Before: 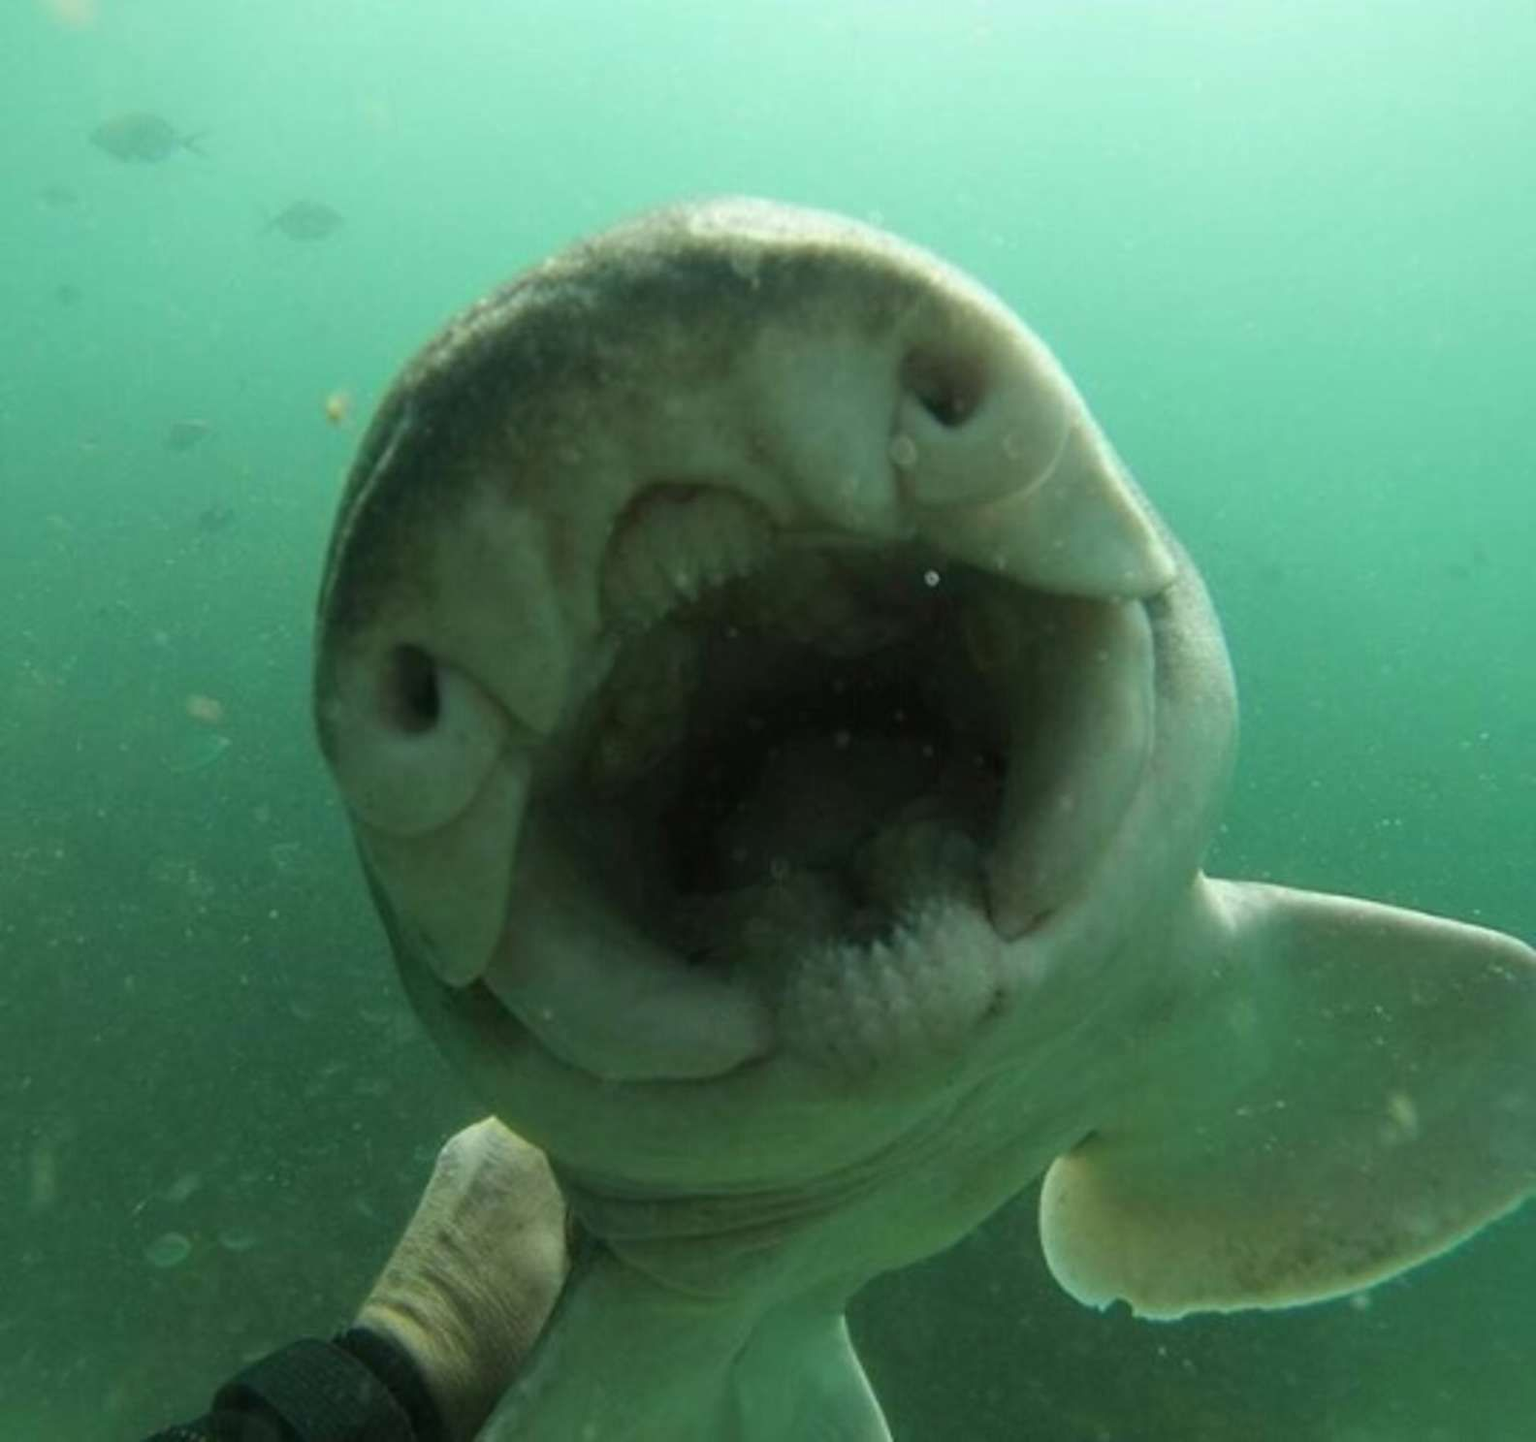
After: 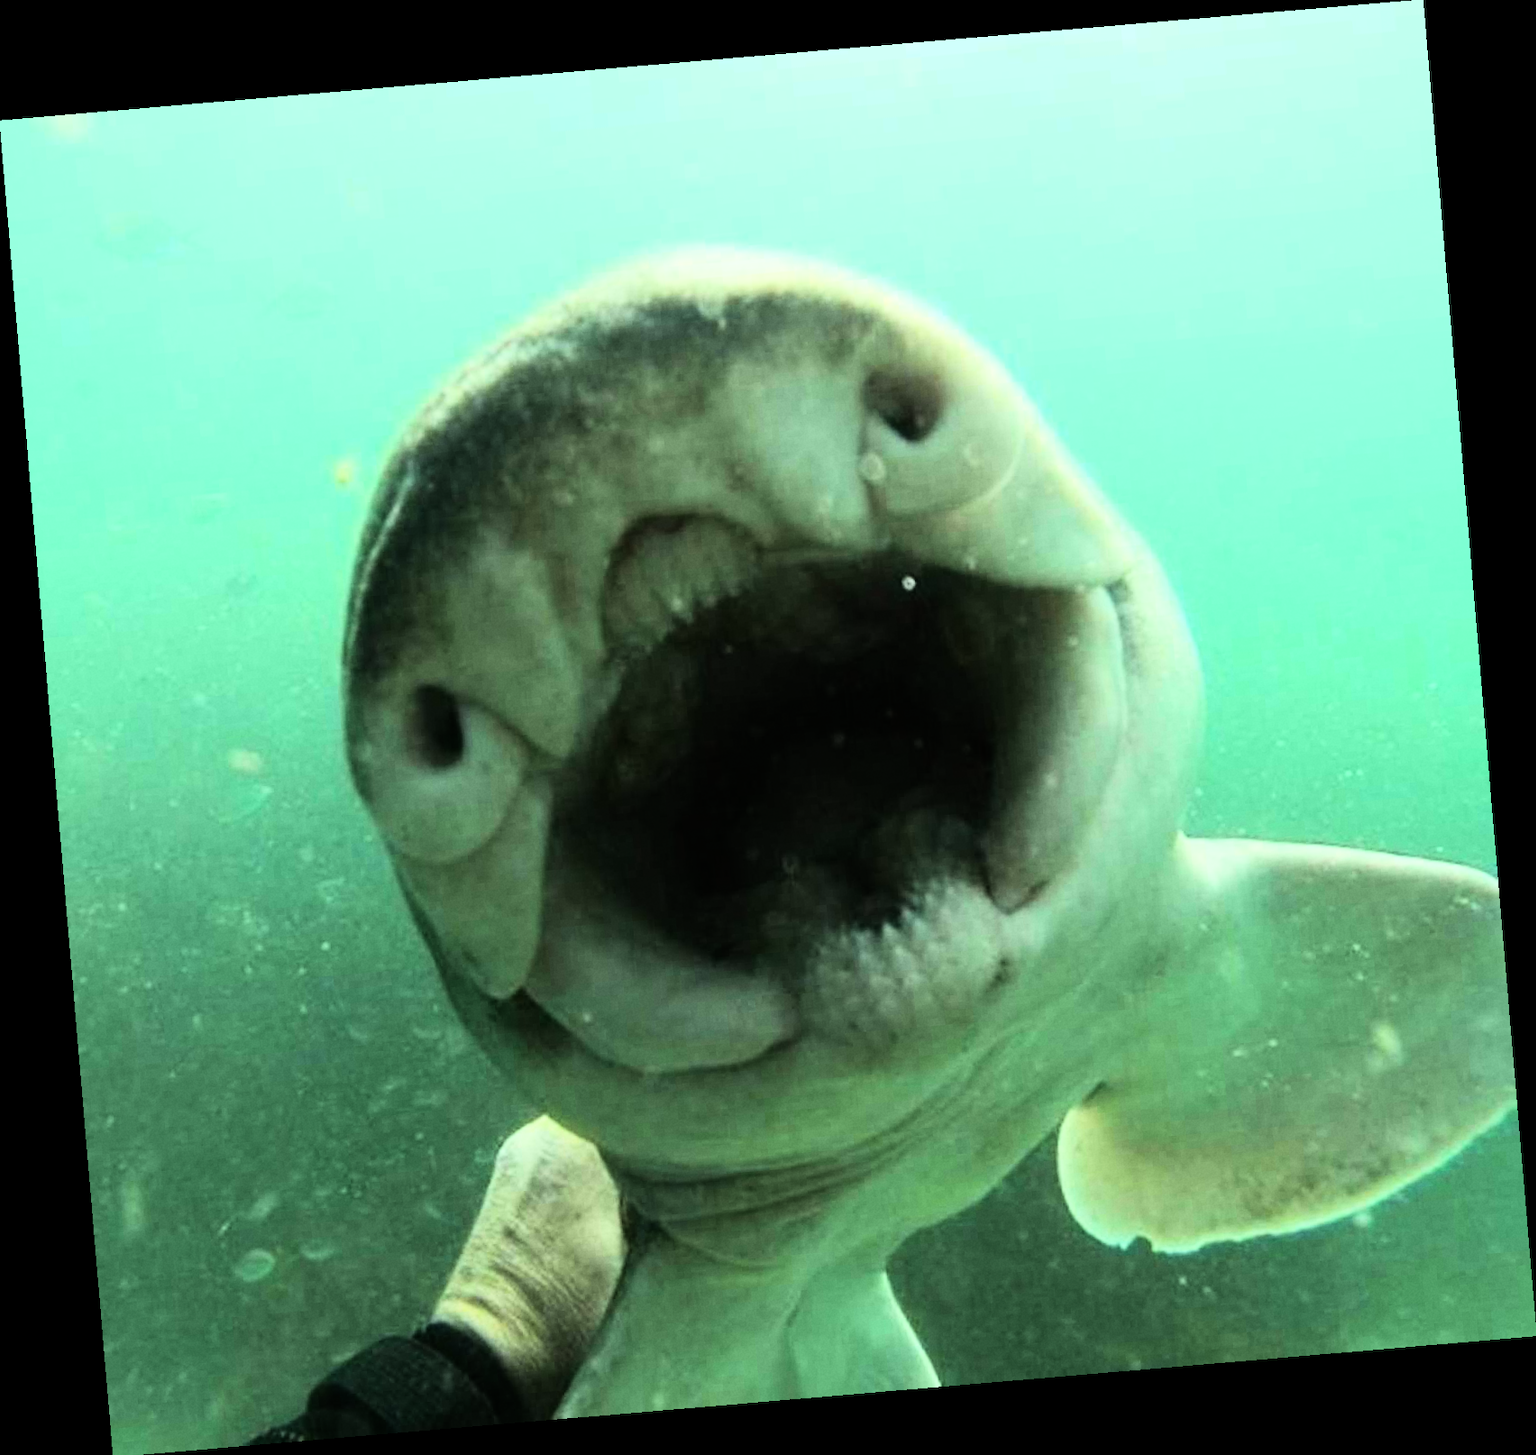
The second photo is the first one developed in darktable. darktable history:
exposure: exposure 0.2 EV, compensate highlight preservation false
rotate and perspective: rotation -4.86°, automatic cropping off
rgb curve: curves: ch0 [(0, 0) (0.21, 0.15) (0.24, 0.21) (0.5, 0.75) (0.75, 0.96) (0.89, 0.99) (1, 1)]; ch1 [(0, 0.02) (0.21, 0.13) (0.25, 0.2) (0.5, 0.67) (0.75, 0.9) (0.89, 0.97) (1, 1)]; ch2 [(0, 0.02) (0.21, 0.13) (0.25, 0.2) (0.5, 0.67) (0.75, 0.9) (0.89, 0.97) (1, 1)], compensate middle gray true
grain: coarseness 14.57 ISO, strength 8.8%
